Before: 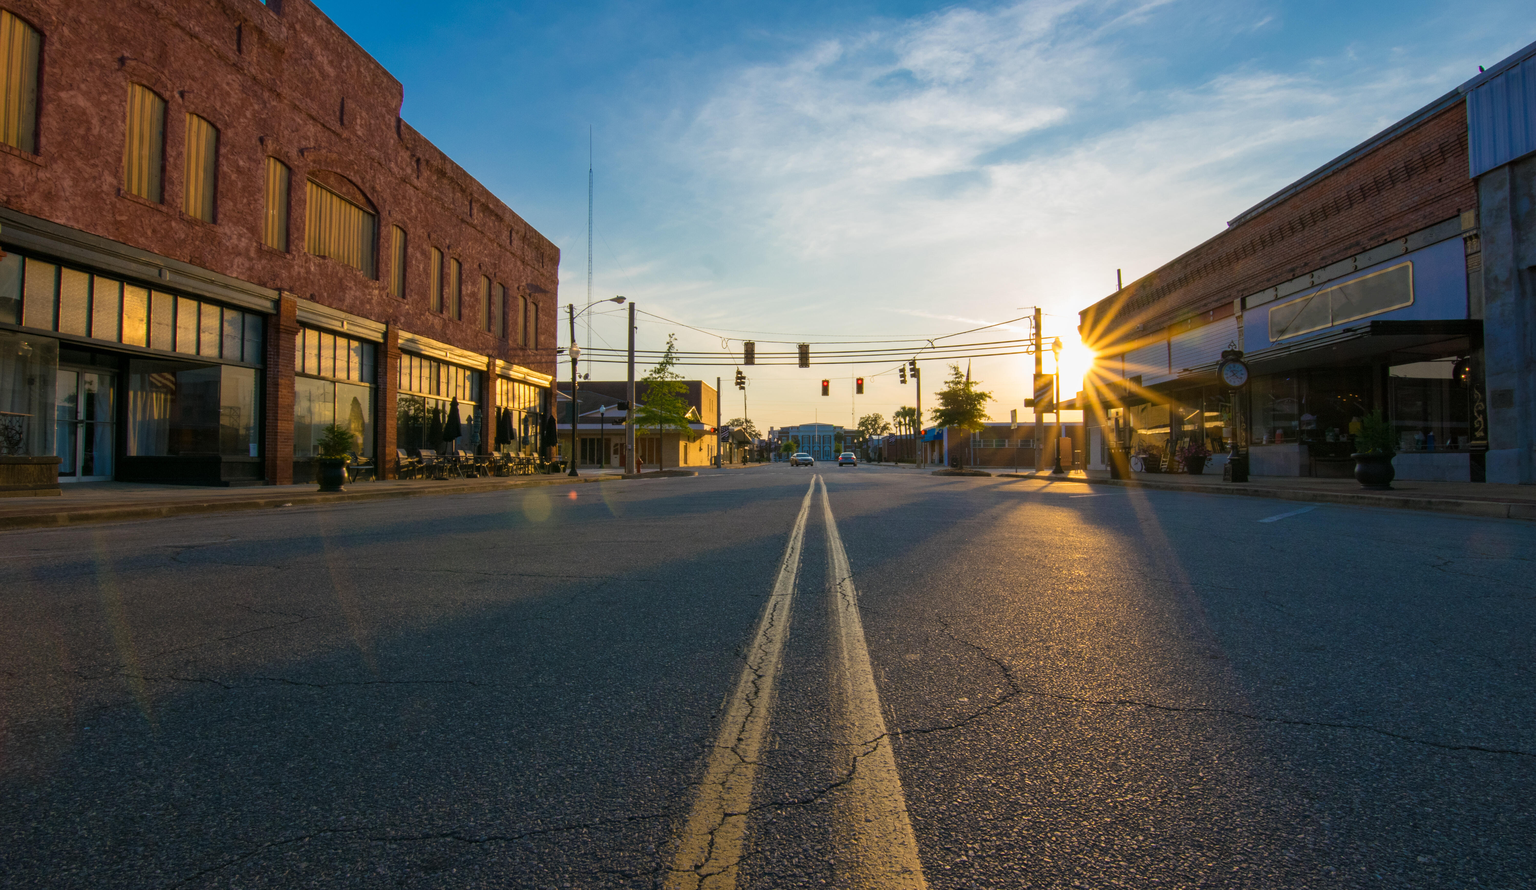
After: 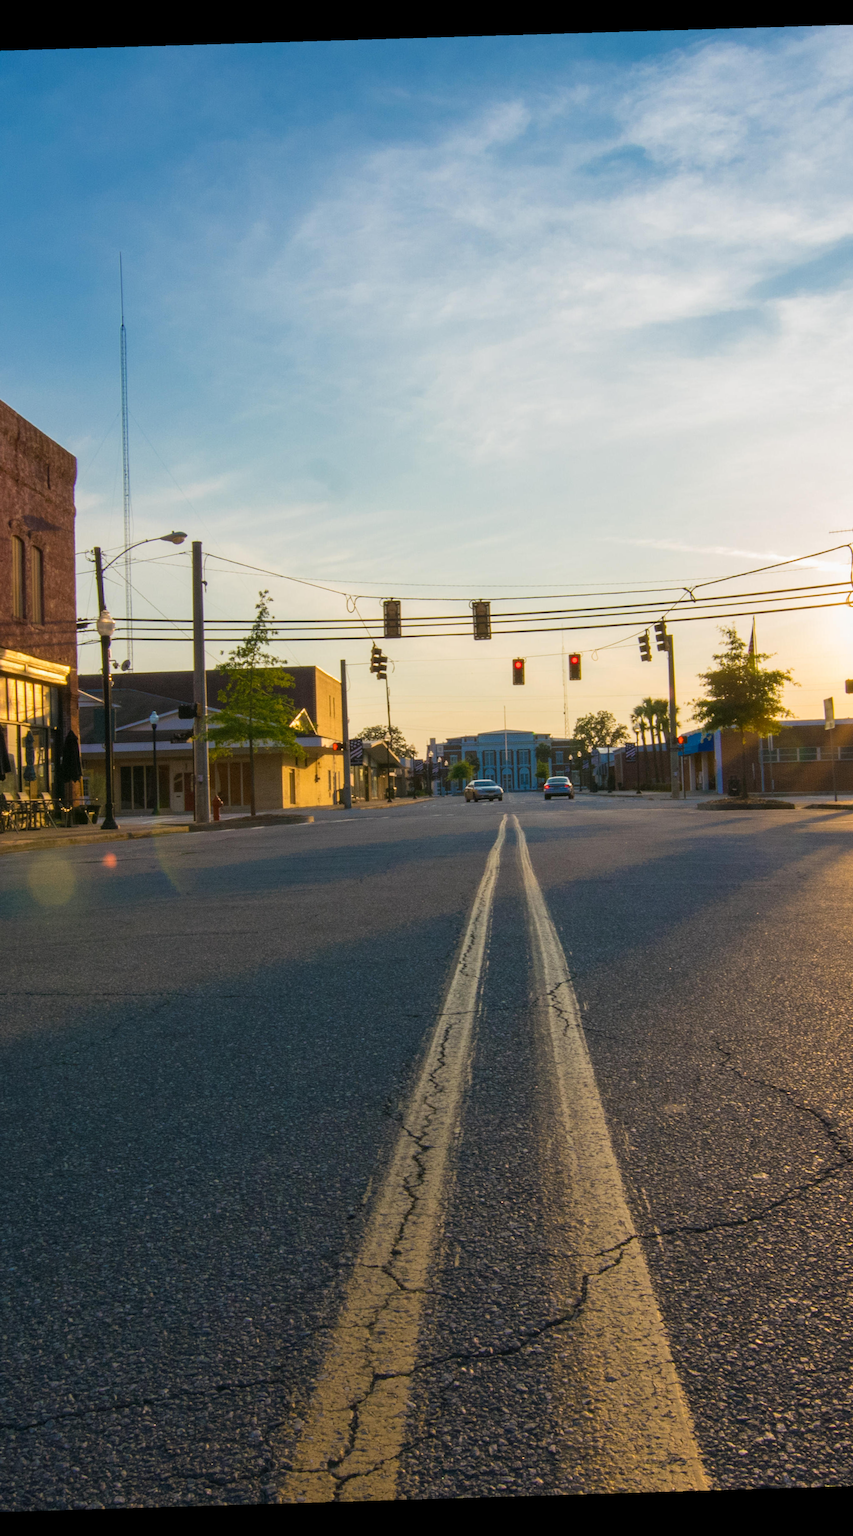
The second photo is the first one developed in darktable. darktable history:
rotate and perspective: rotation -1.75°, automatic cropping off
crop: left 33.36%, right 33.36%
tone equalizer: on, module defaults
